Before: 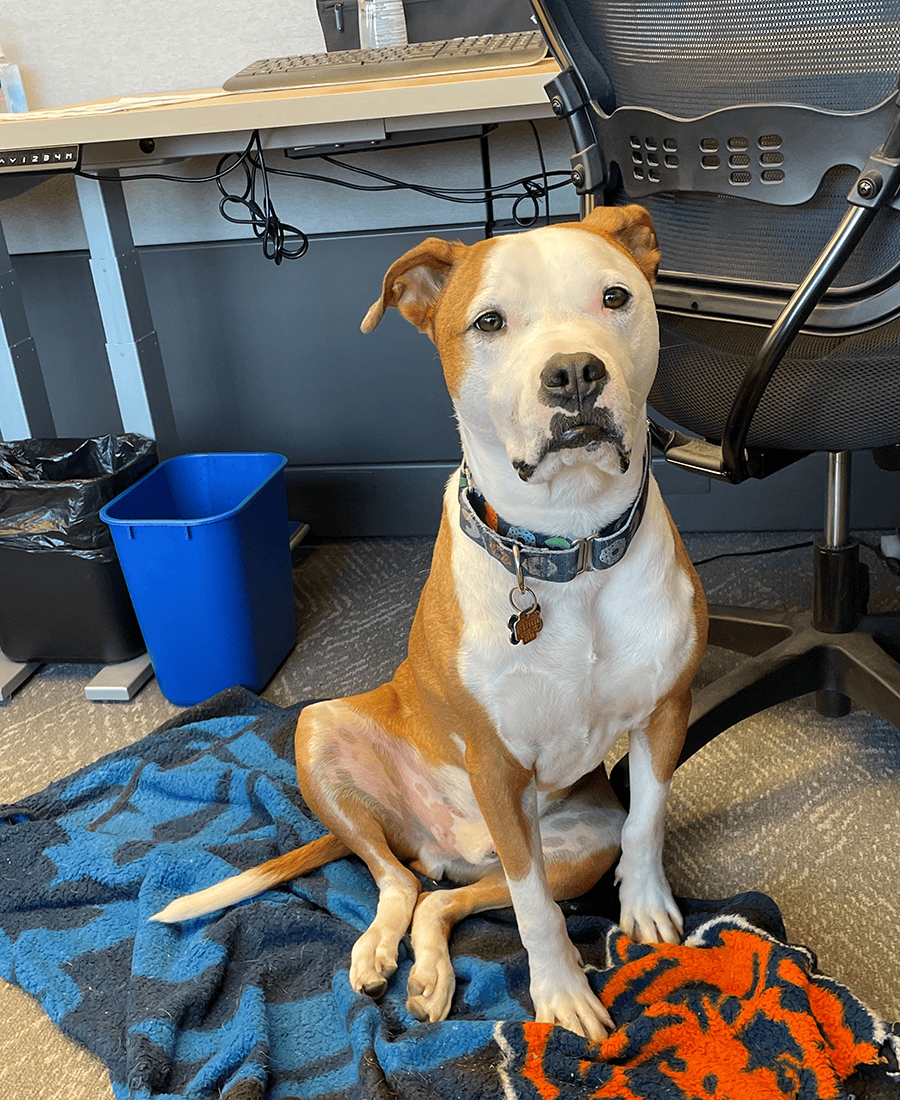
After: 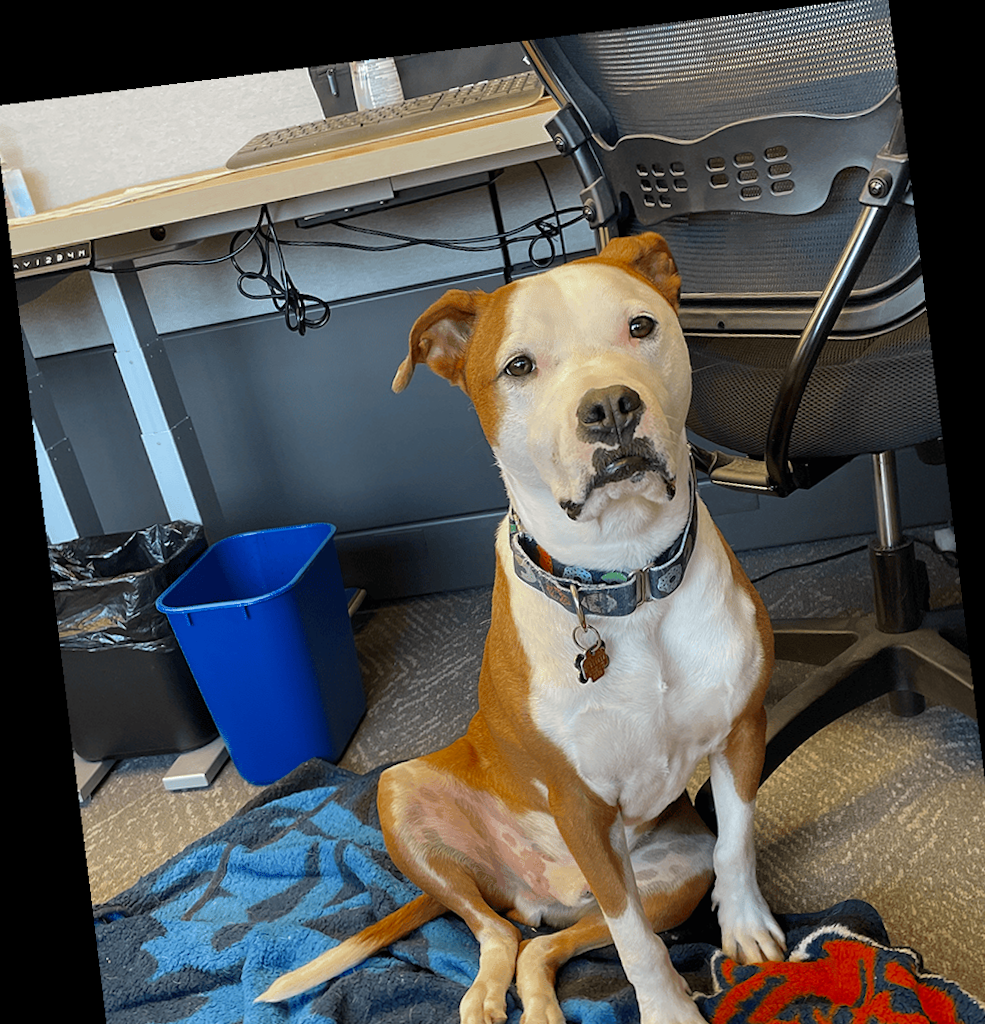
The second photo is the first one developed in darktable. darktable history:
rotate and perspective: rotation -6.83°, automatic cropping off
color zones: curves: ch0 [(0.27, 0.396) (0.563, 0.504) (0.75, 0.5) (0.787, 0.307)]
crop and rotate: angle 0.2°, left 0.275%, right 3.127%, bottom 14.18%
